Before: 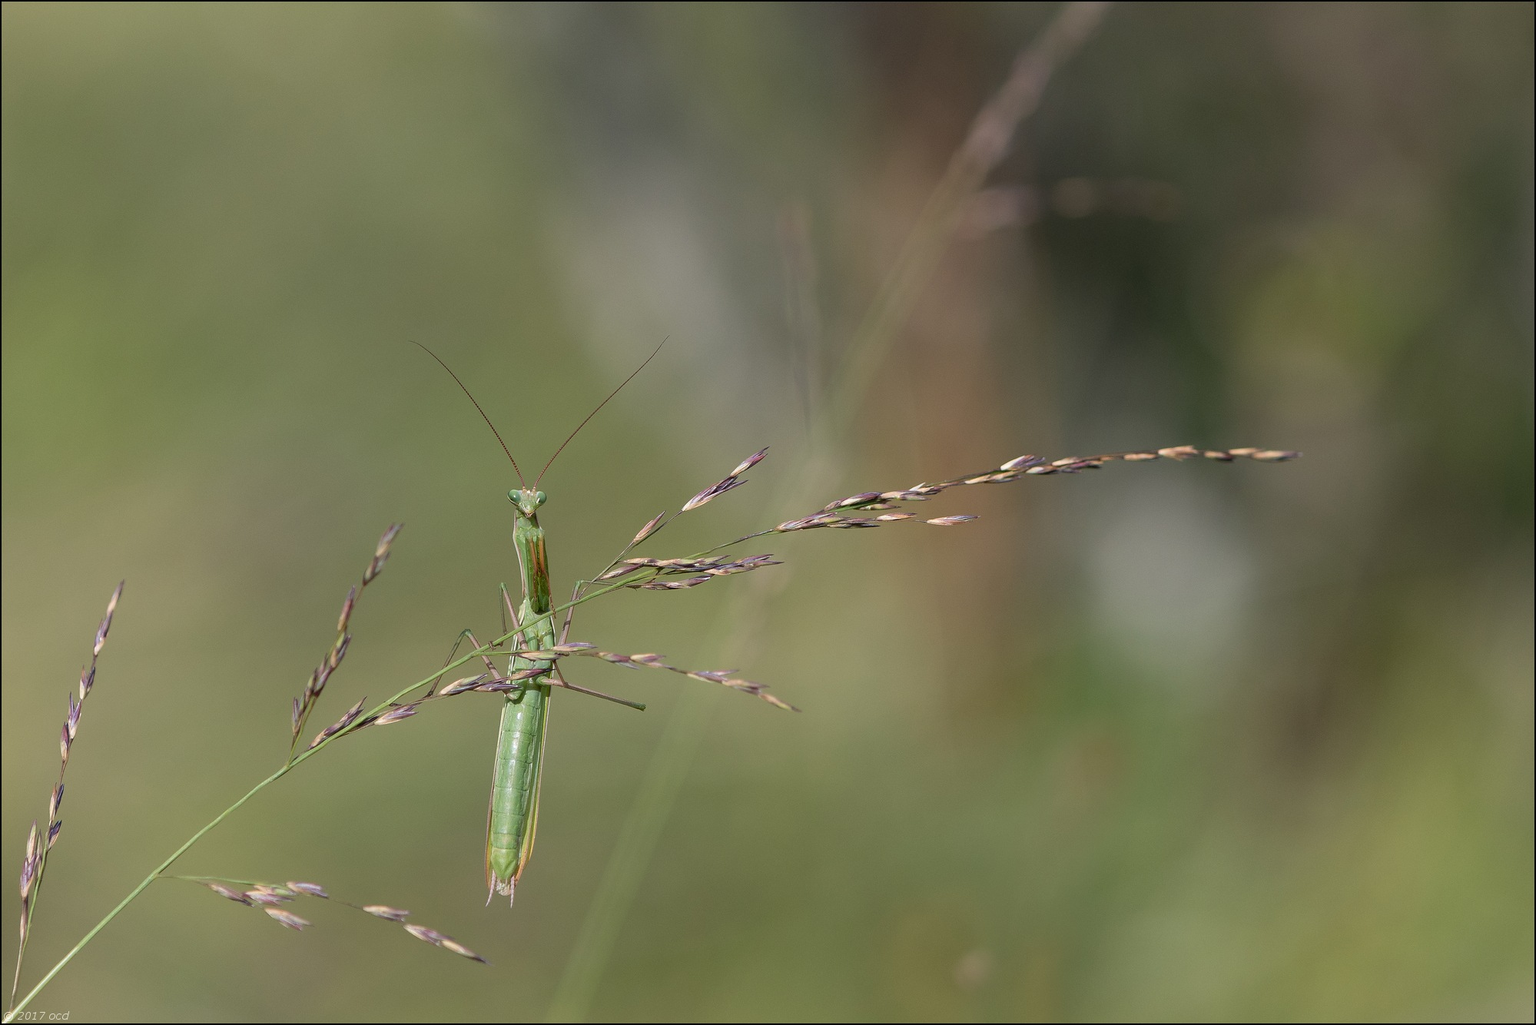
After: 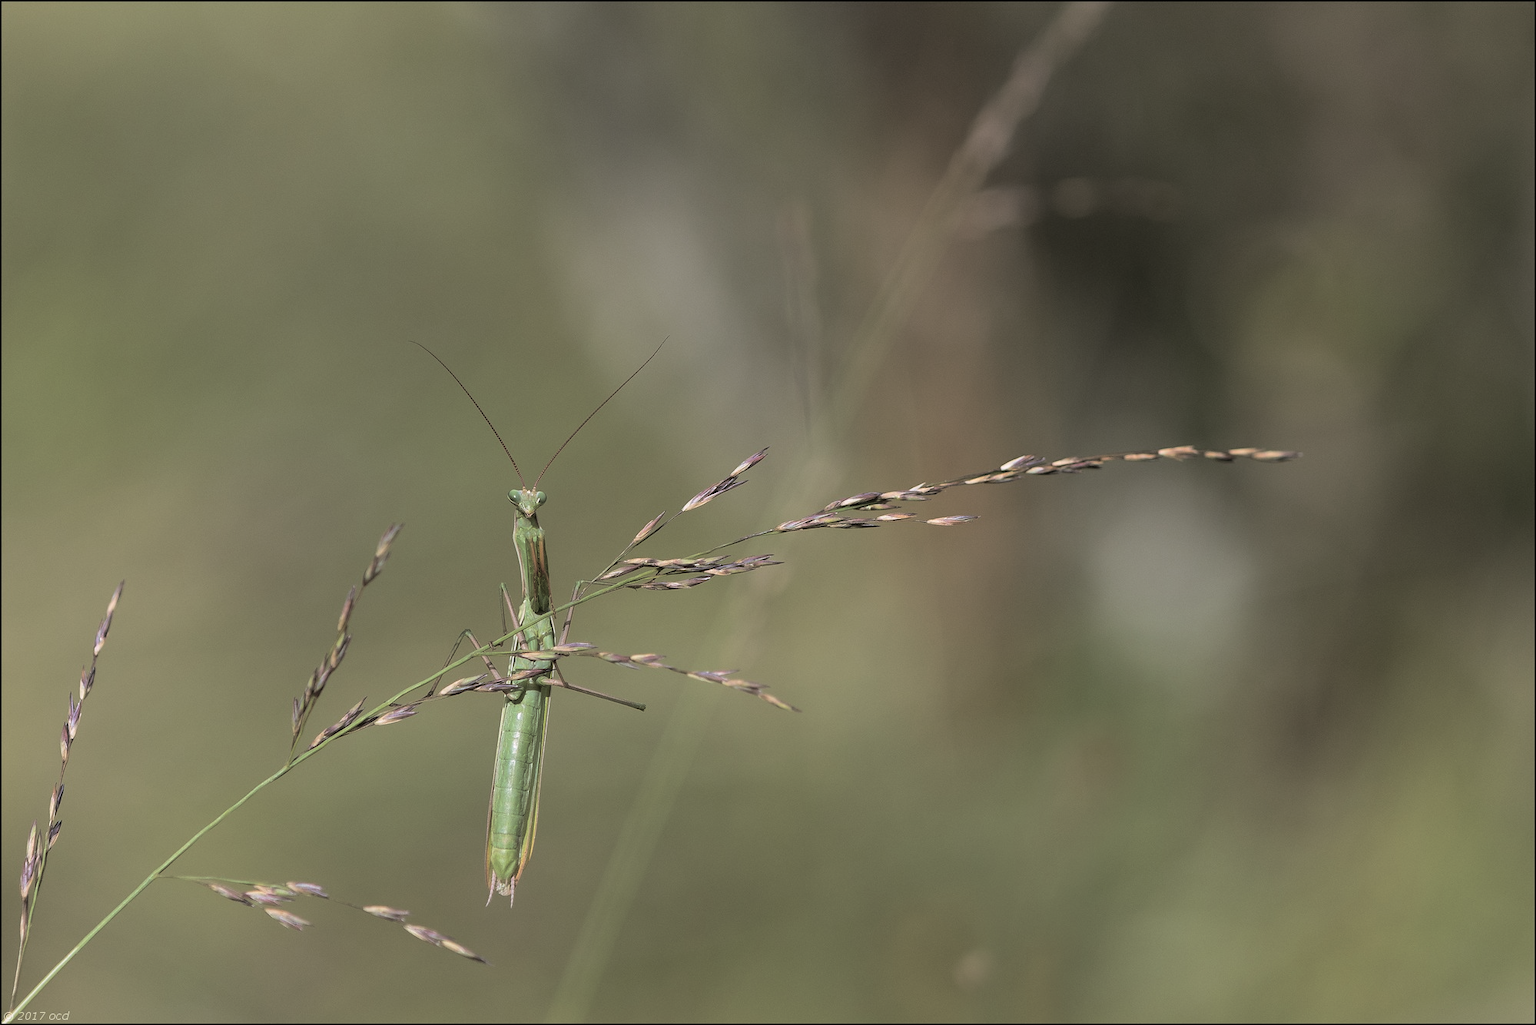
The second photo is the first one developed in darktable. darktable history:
split-toning: shadows › hue 46.8°, shadows › saturation 0.17, highlights › hue 316.8°, highlights › saturation 0.27, balance -51.82
tone equalizer: on, module defaults
